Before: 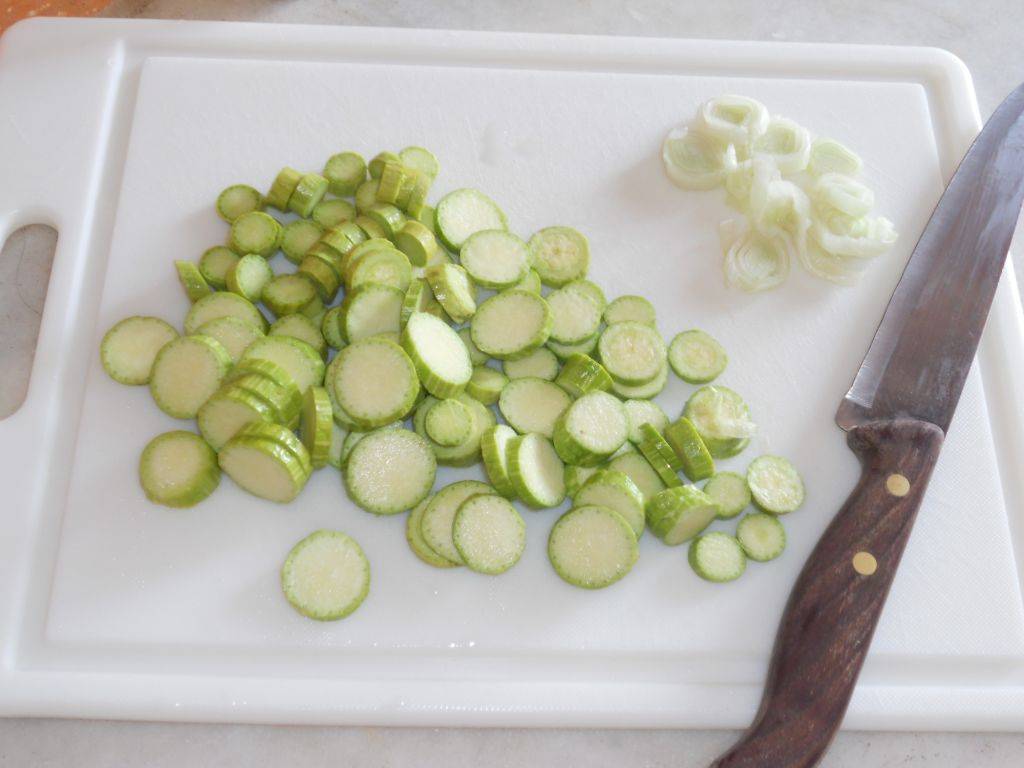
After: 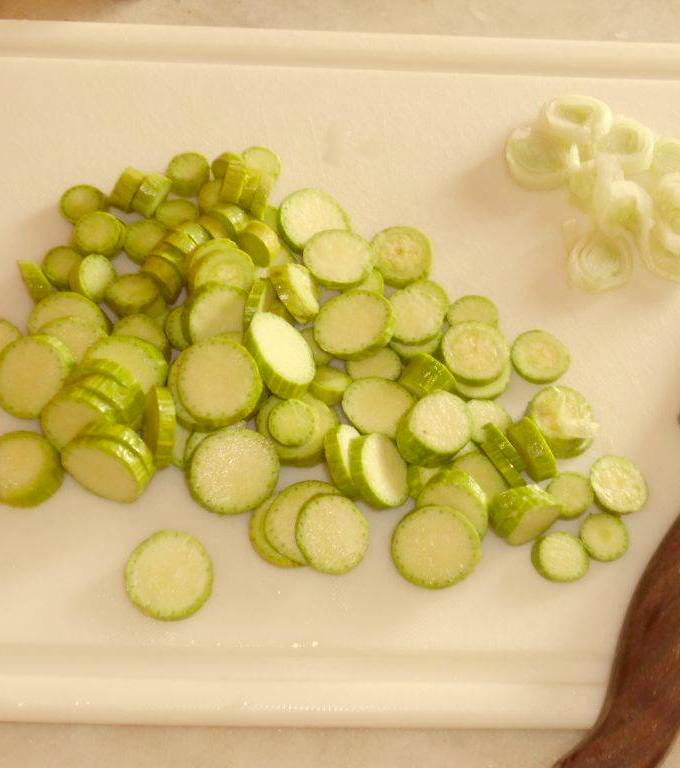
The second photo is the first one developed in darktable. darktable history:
crop: left 15.37%, right 17.912%
color correction: highlights a* 1.09, highlights b* 24.81, shadows a* 15.13, shadows b* 24.29
